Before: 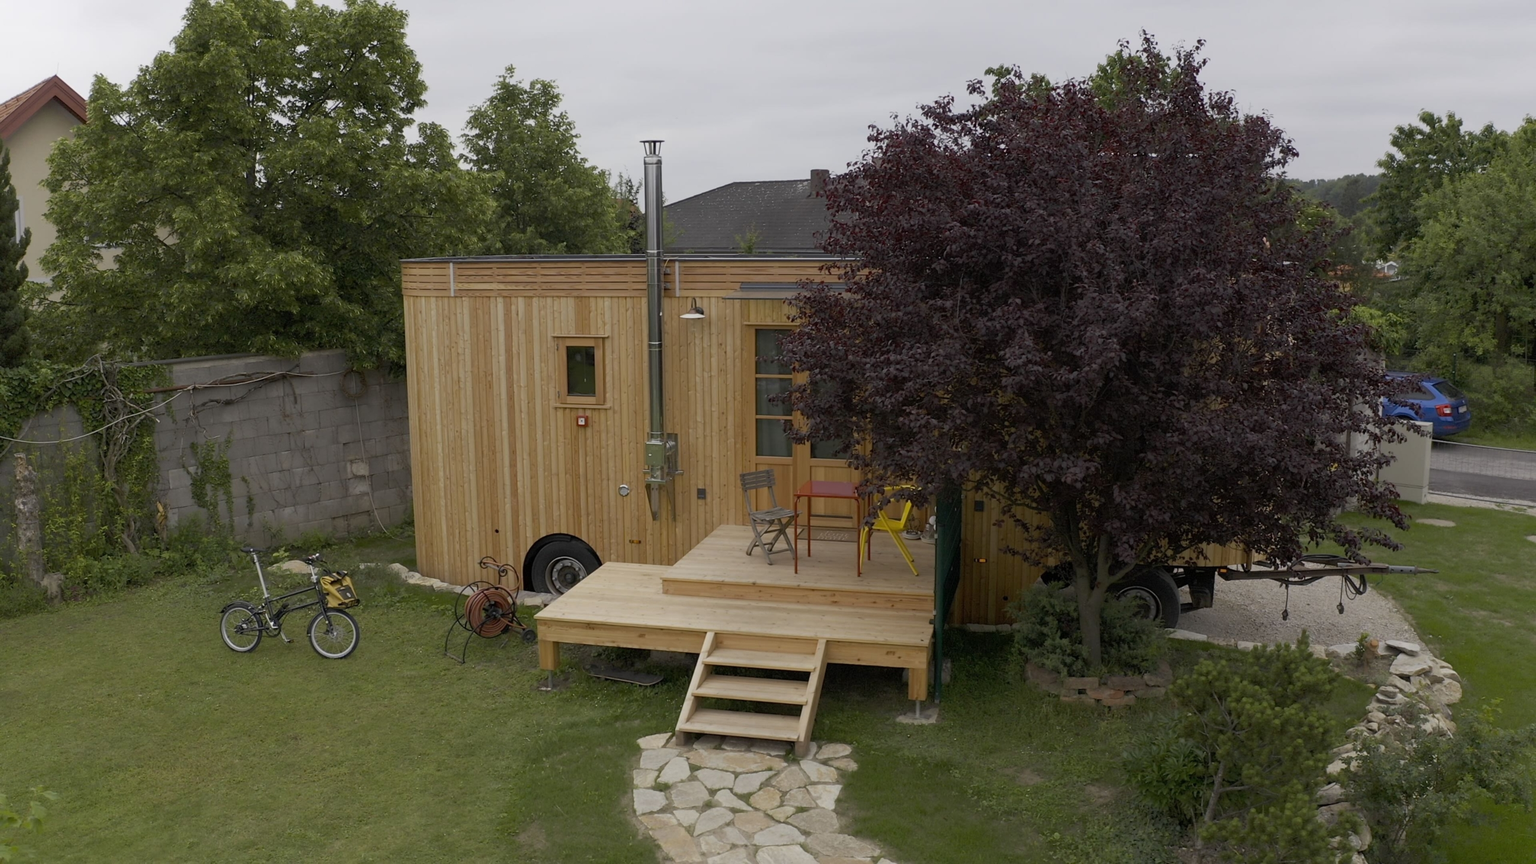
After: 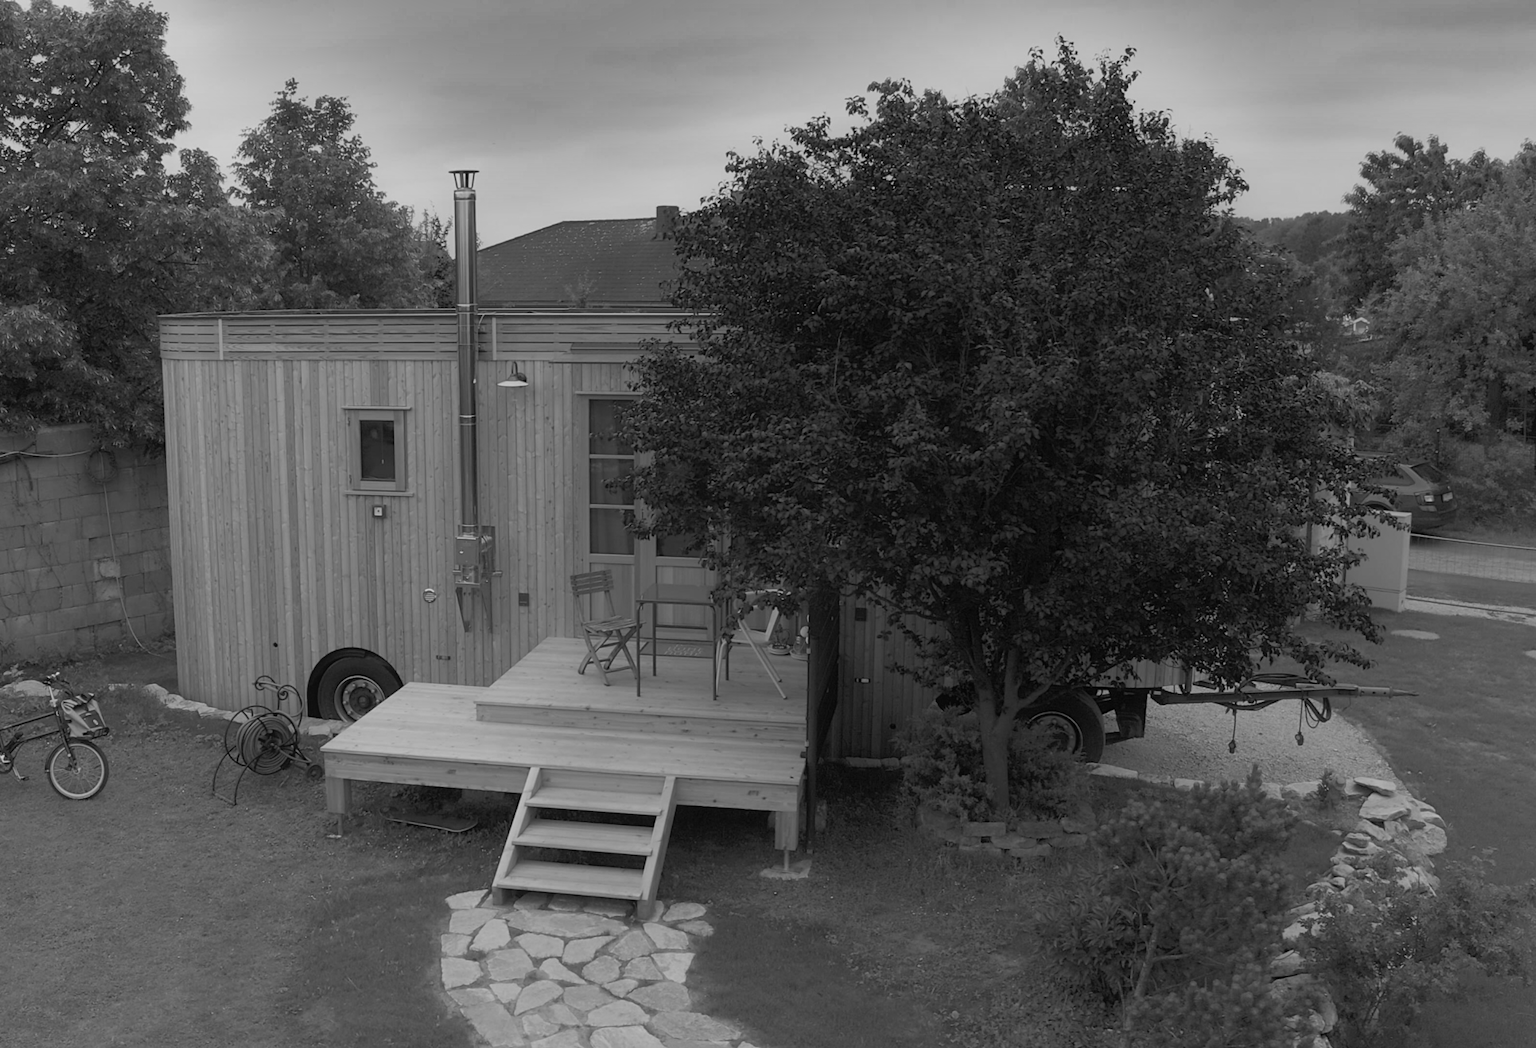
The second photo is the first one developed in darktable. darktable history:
contrast equalizer: y [[0.5, 0.488, 0.462, 0.461, 0.491, 0.5], [0.5 ×6], [0.5 ×6], [0 ×6], [0 ×6]]
crop: left 17.582%, bottom 0.031%
monochrome: size 3.1
shadows and highlights: shadows 19.13, highlights -83.41, soften with gaussian
contrast brightness saturation: saturation -0.05
